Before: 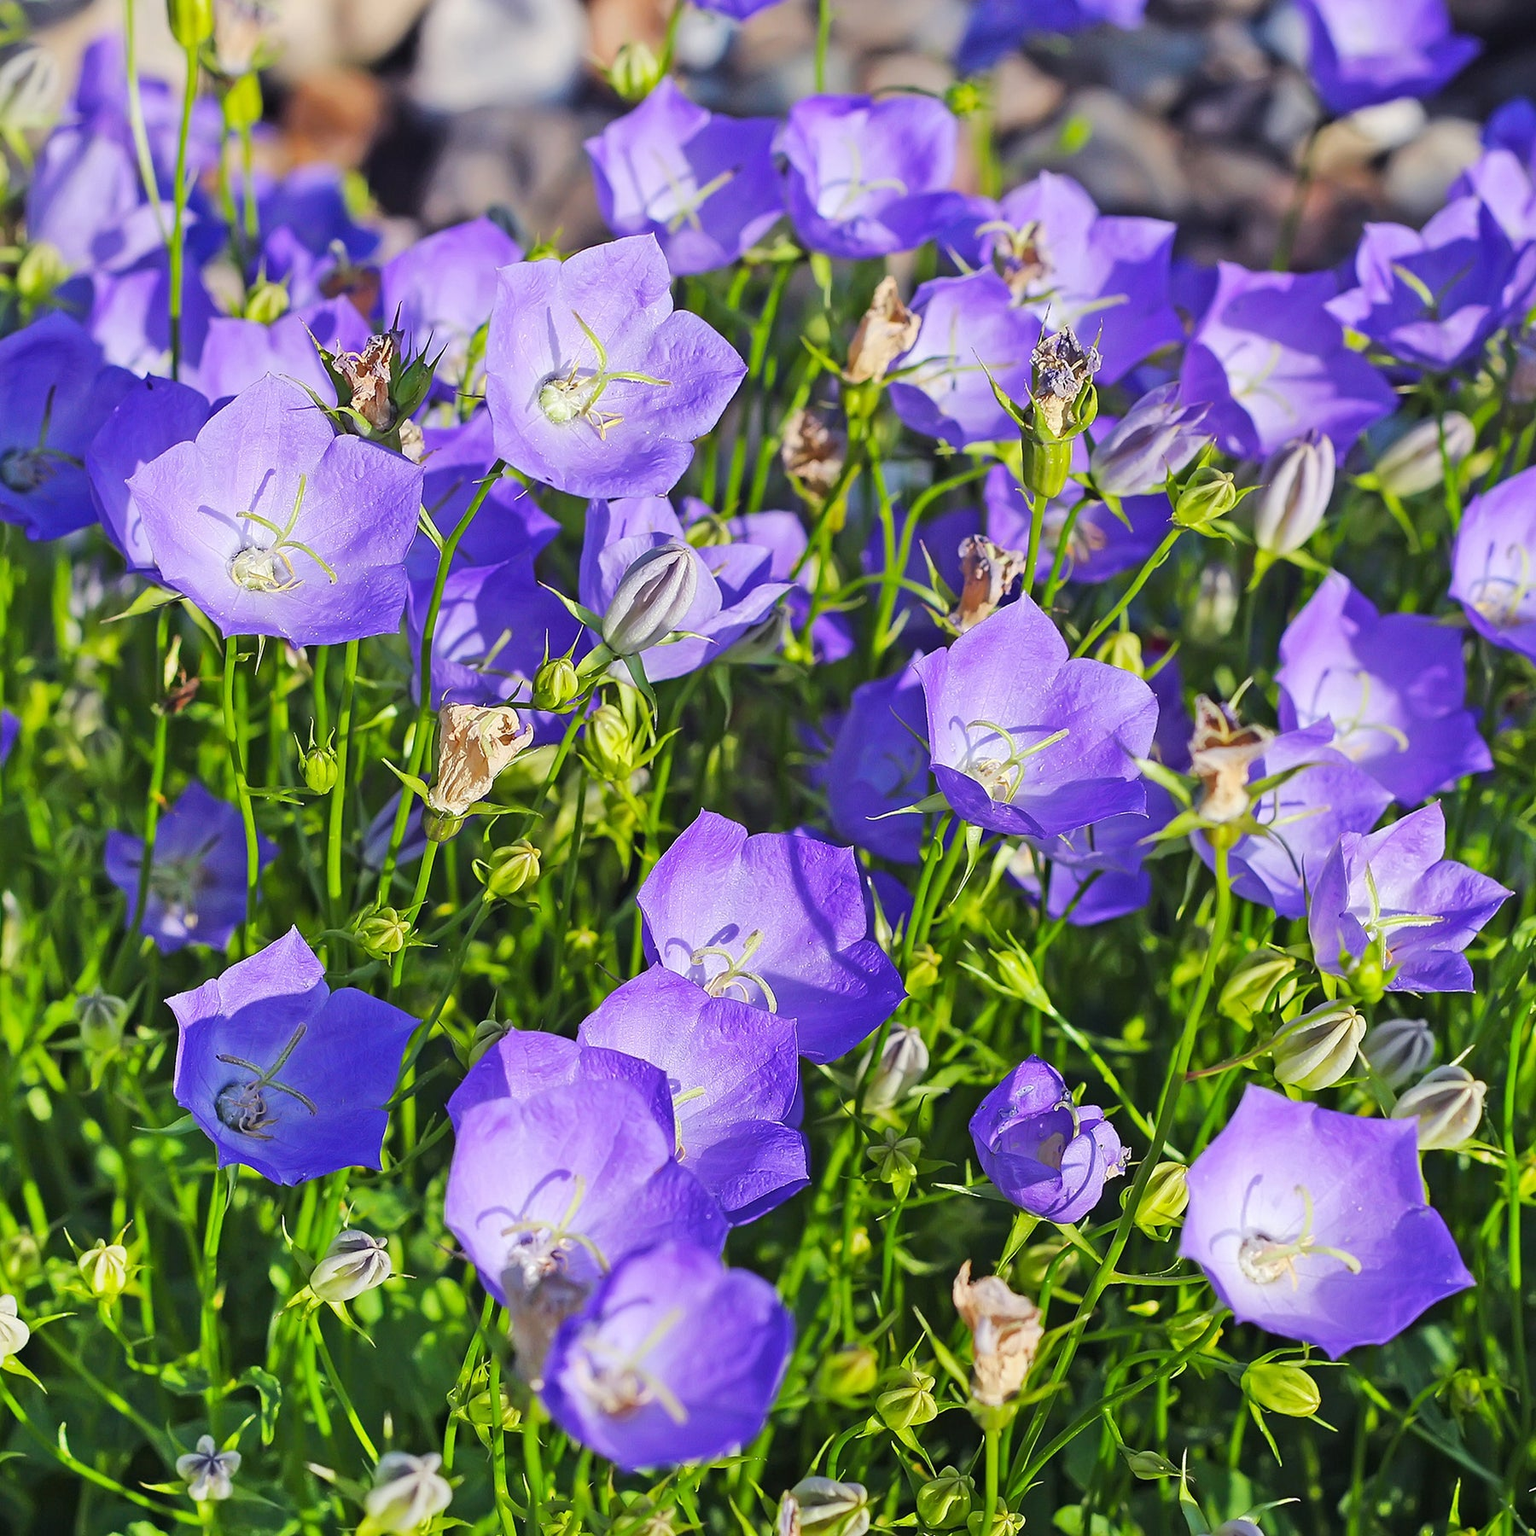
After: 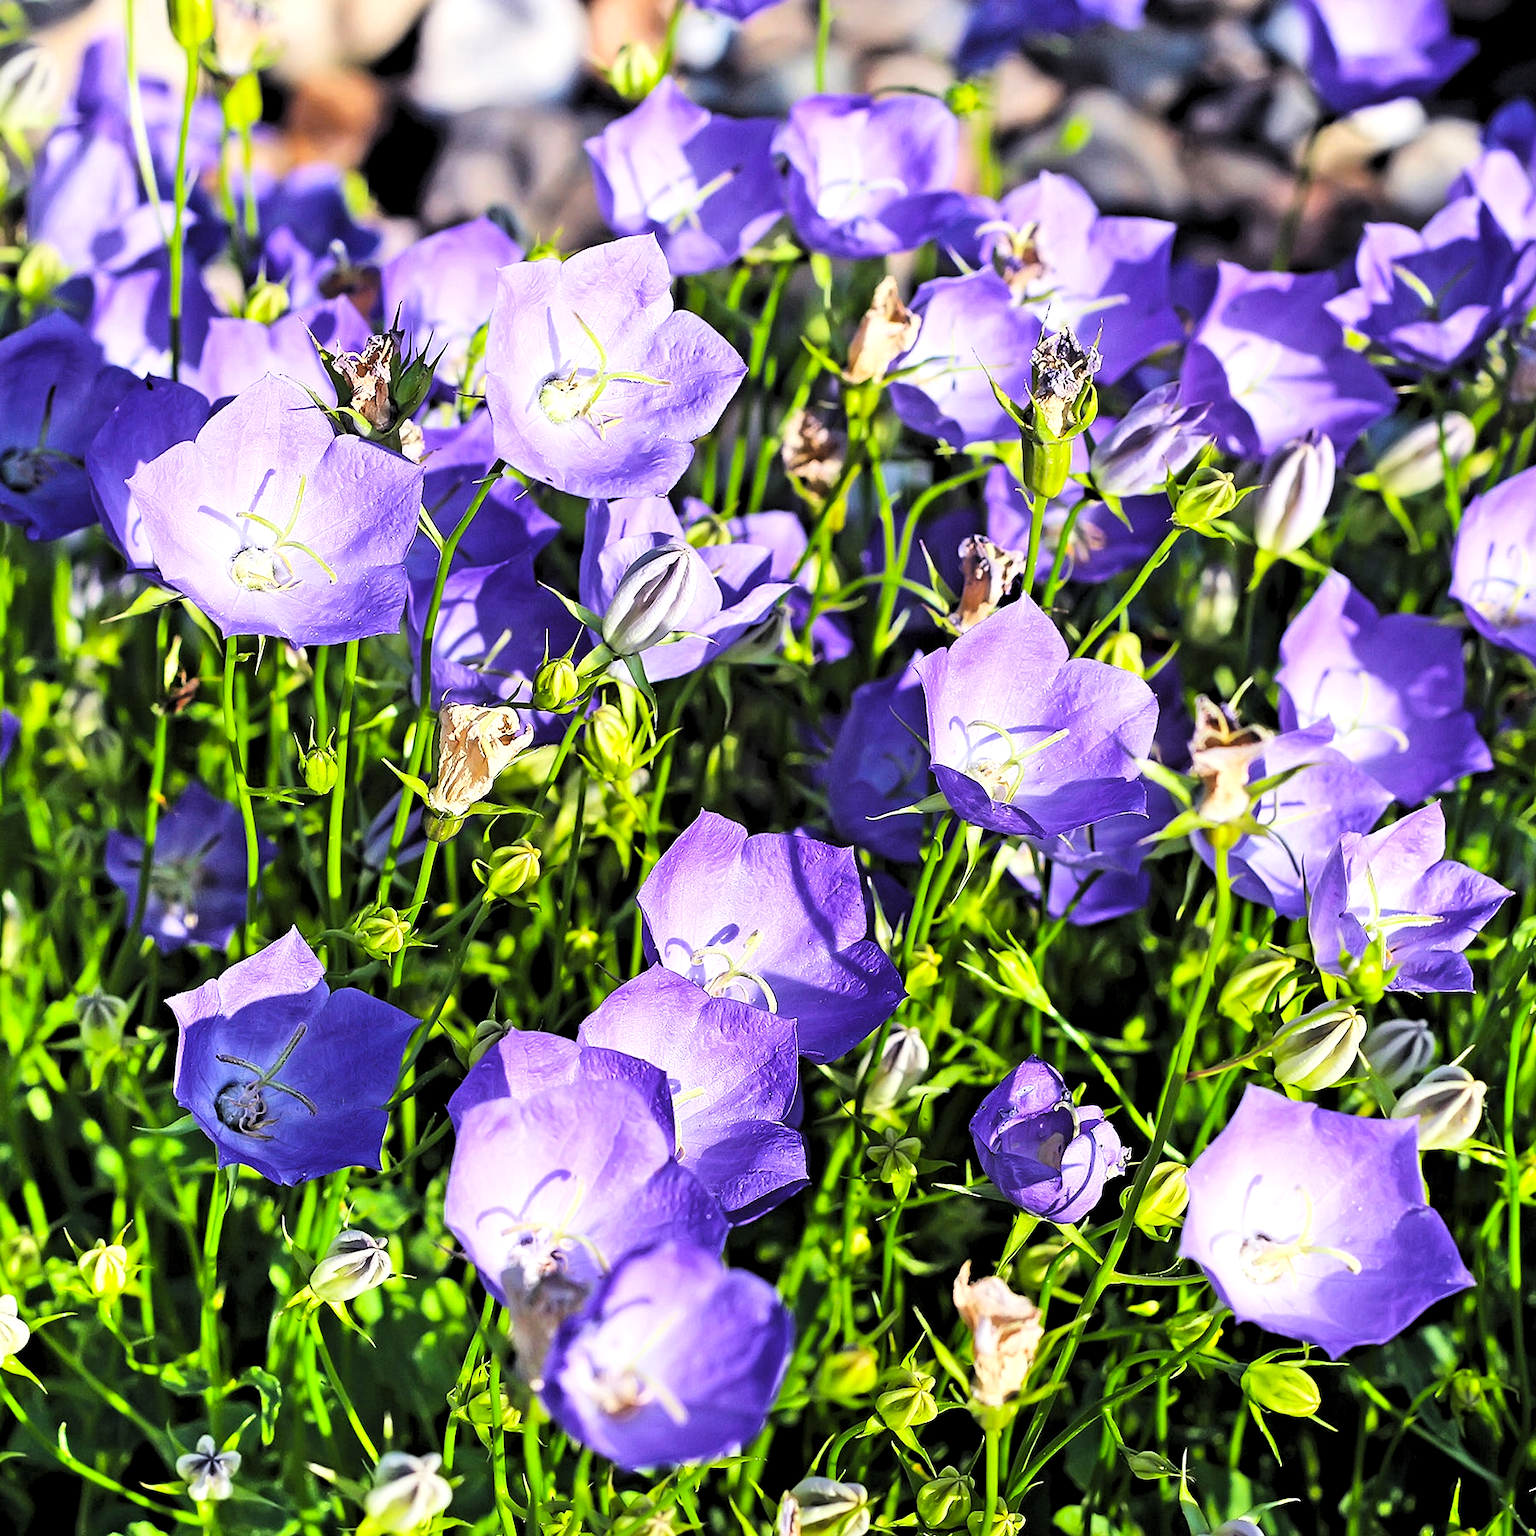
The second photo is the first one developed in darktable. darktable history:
levels: levels [0.182, 0.542, 0.902]
sigmoid: contrast 1.22, skew 0.65
contrast brightness saturation: contrast 0.2, brightness 0.16, saturation 0.22
